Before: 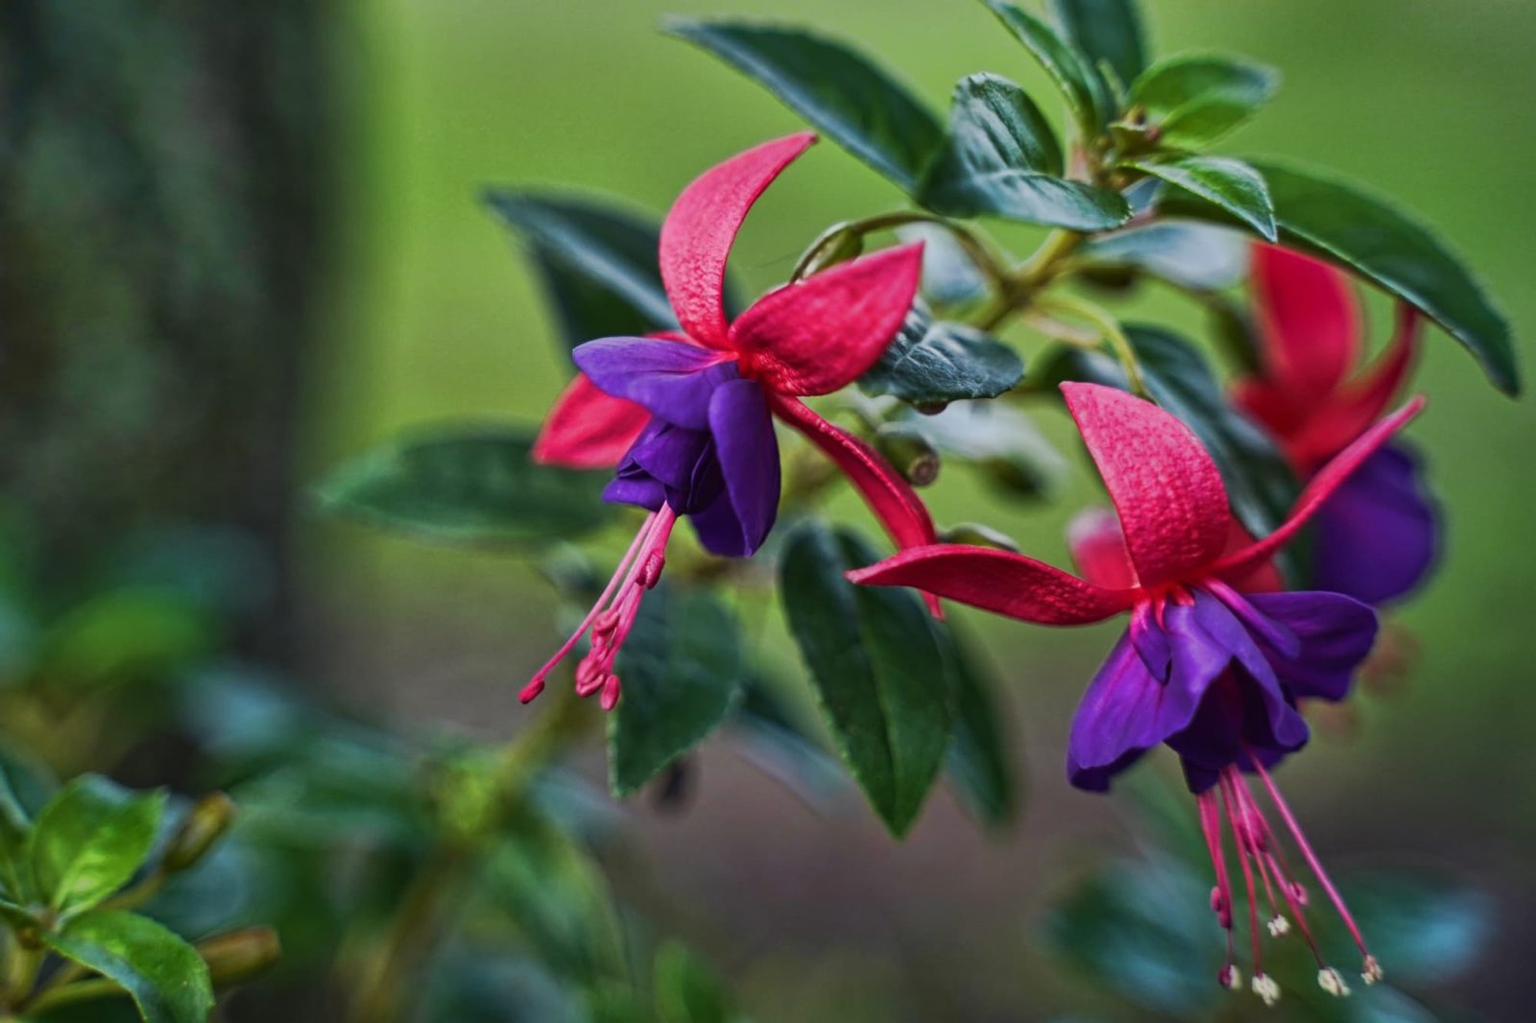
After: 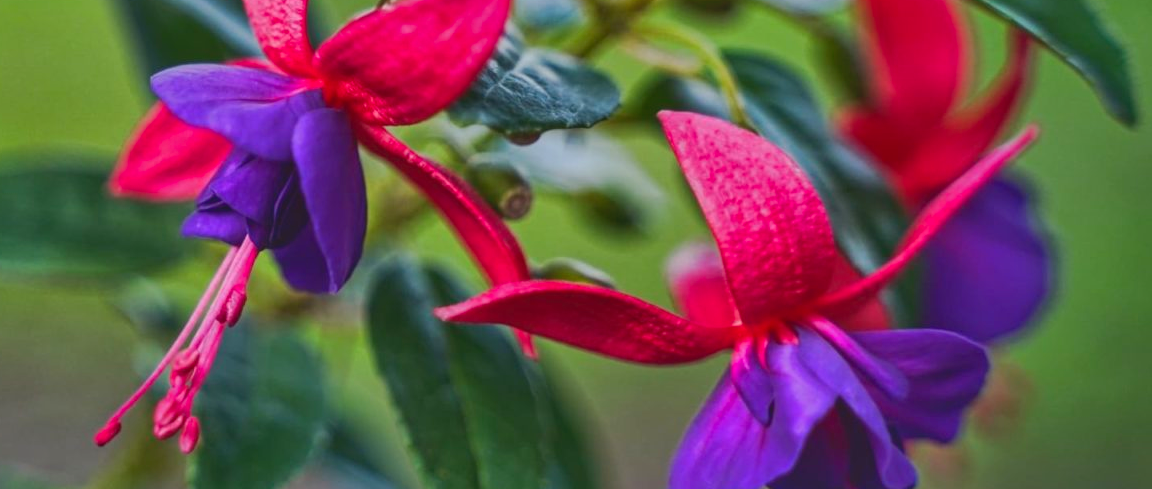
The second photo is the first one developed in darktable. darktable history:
shadows and highlights: on, module defaults
contrast brightness saturation: contrast -0.19, saturation 0.19
local contrast: on, module defaults
crop and rotate: left 27.938%, top 27.046%, bottom 27.046%
